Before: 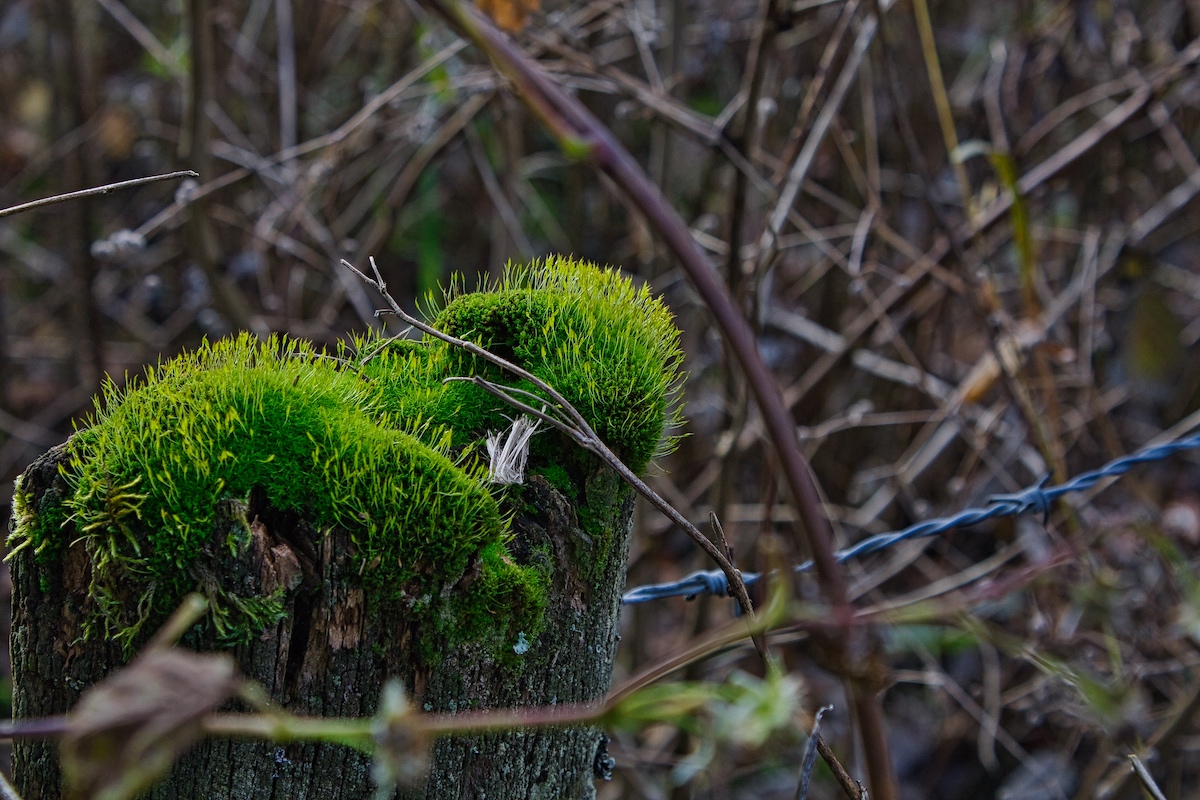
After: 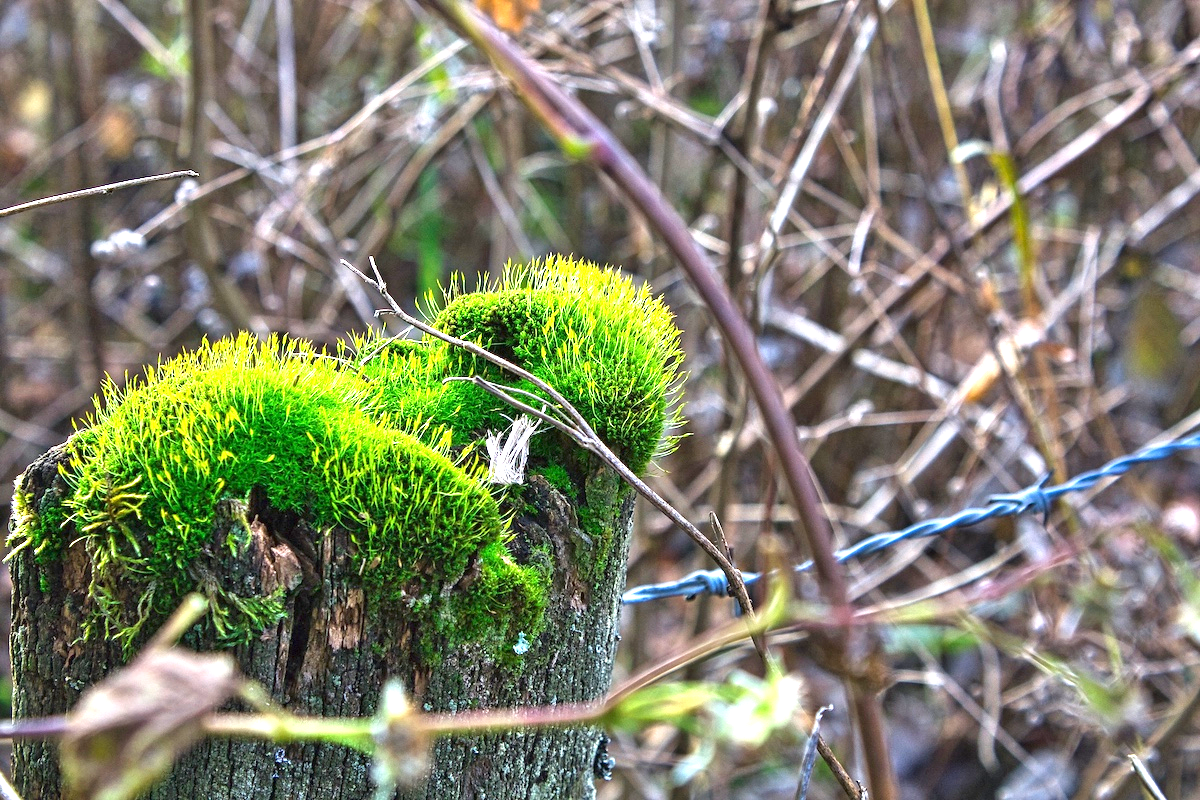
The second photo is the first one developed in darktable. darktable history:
color balance: on, module defaults
exposure: exposure 2.25 EV, compensate highlight preservation false
